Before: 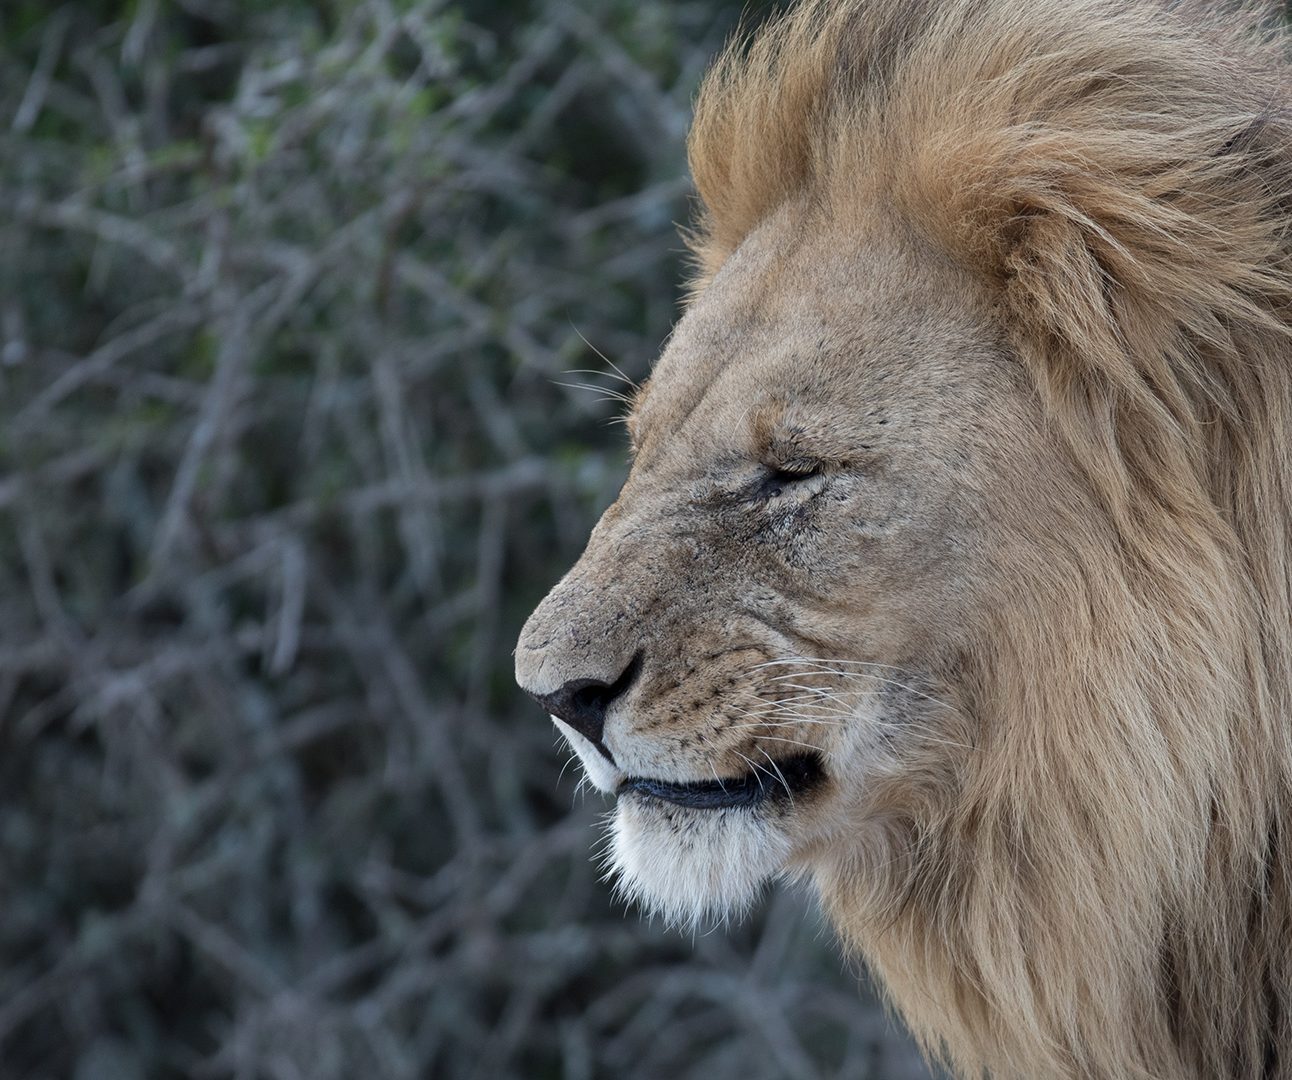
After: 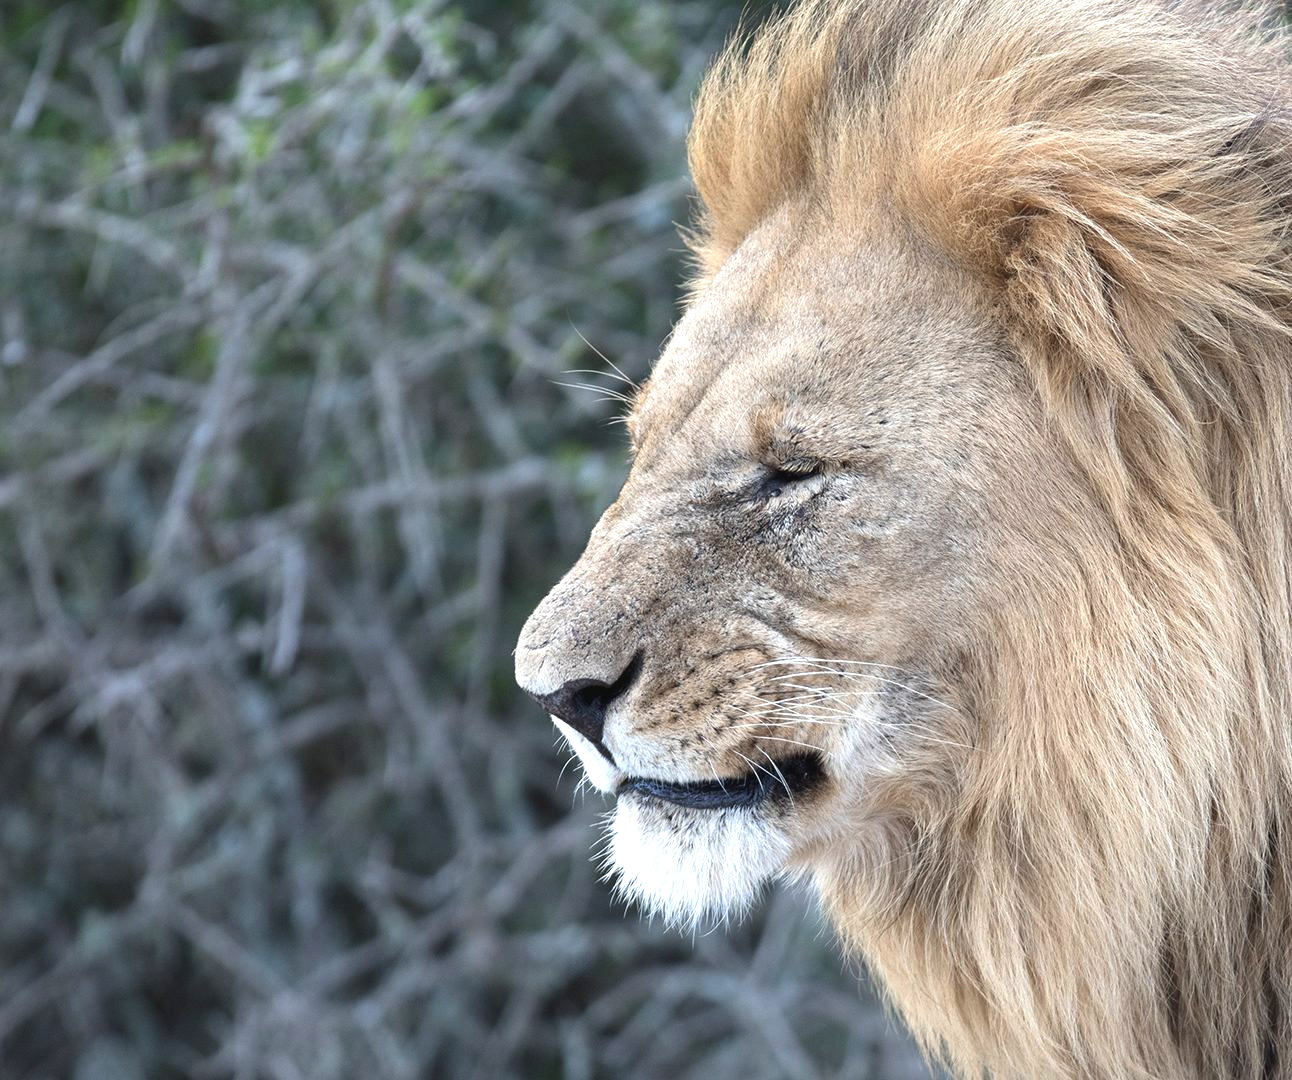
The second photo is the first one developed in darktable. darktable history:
exposure: black level correction -0.002, exposure 1.113 EV, compensate highlight preservation false
